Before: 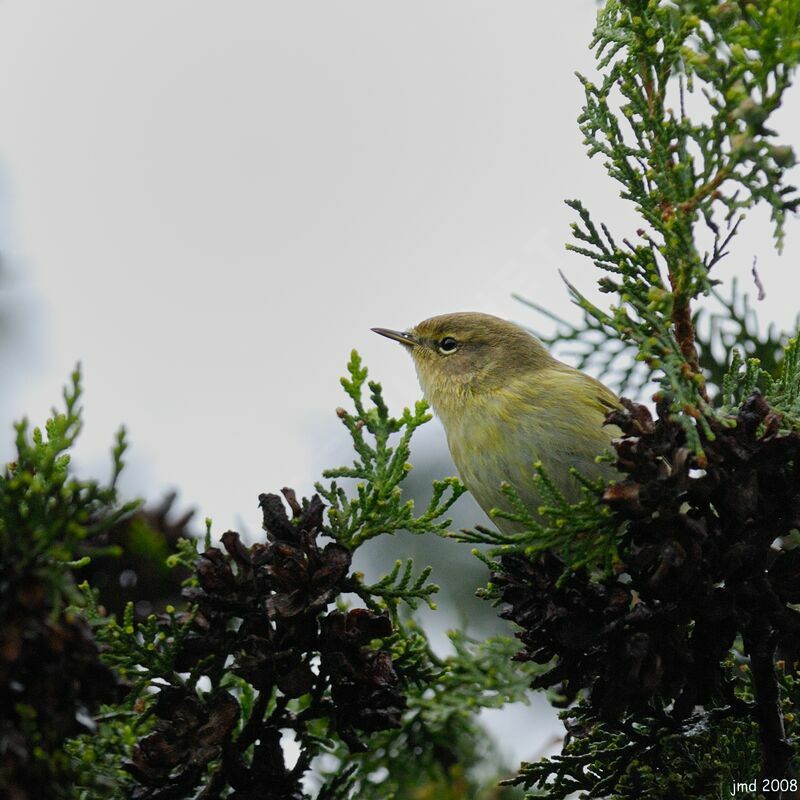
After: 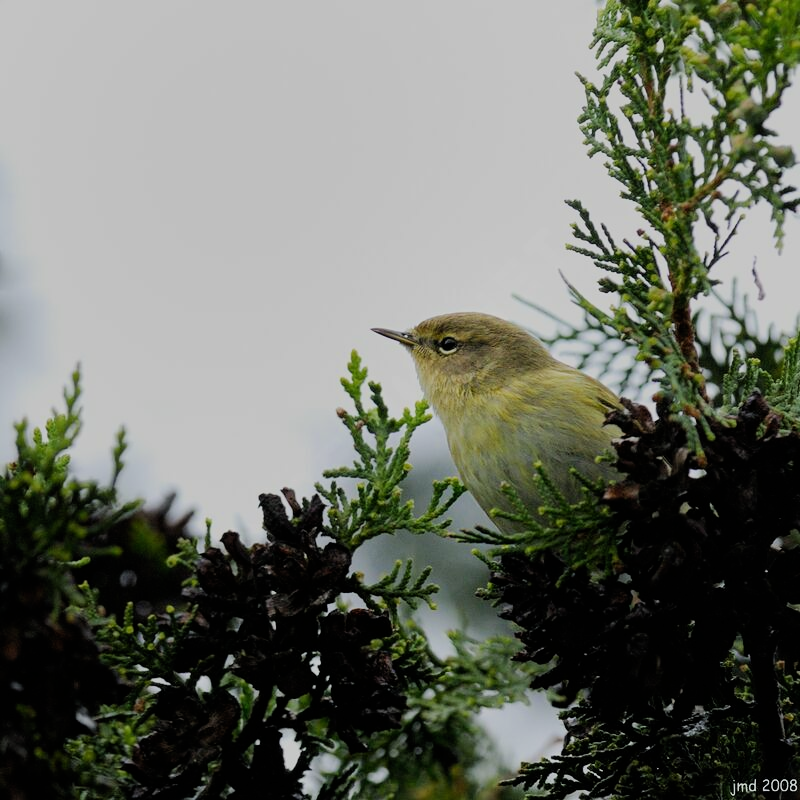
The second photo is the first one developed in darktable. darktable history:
filmic rgb: black relative exposure -7.65 EV, white relative exposure 4.56 EV, hardness 3.61, contrast 1.05
rotate and perspective: automatic cropping original format, crop left 0, crop top 0
